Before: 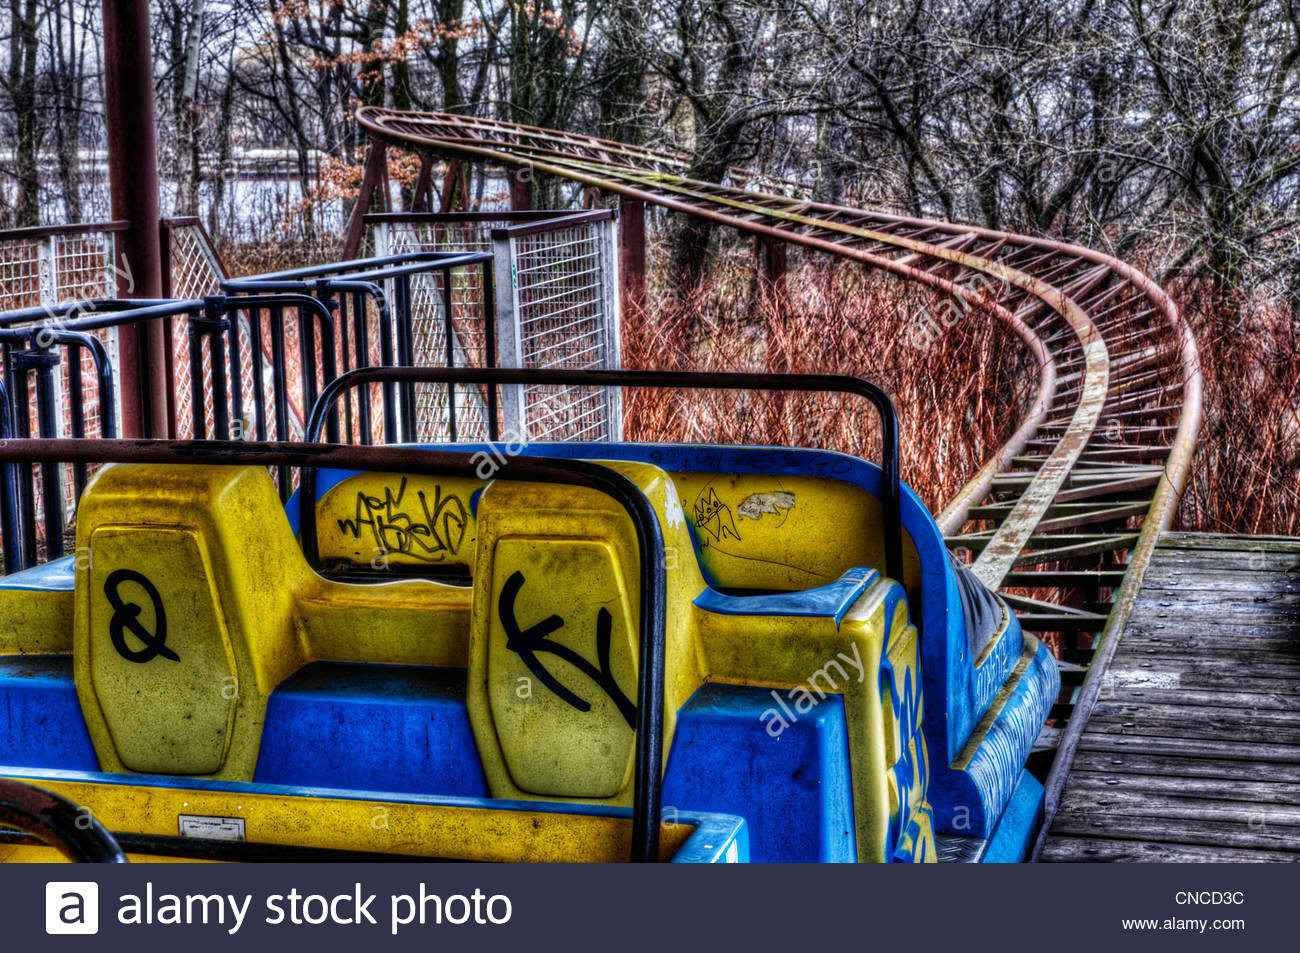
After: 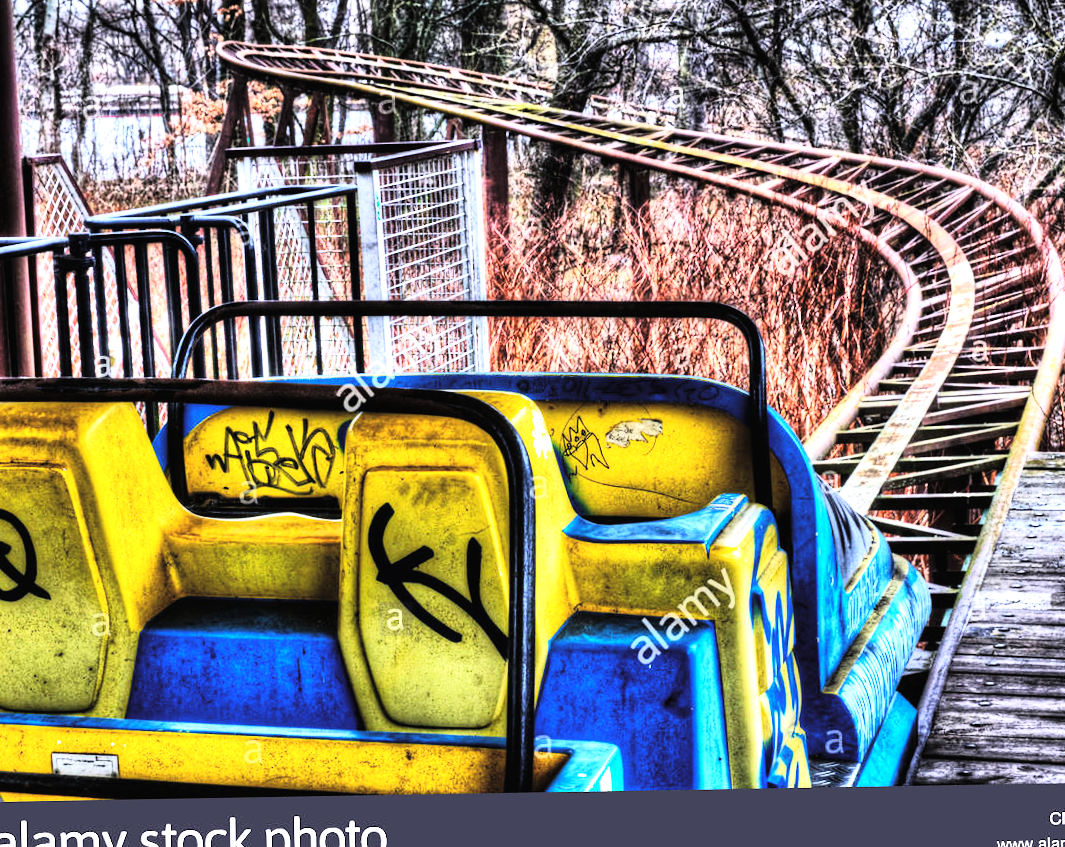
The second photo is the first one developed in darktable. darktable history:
exposure: black level correction -0.005, exposure 1 EV, compensate highlight preservation false
crop: left 9.807%, top 6.259%, right 7.334%, bottom 2.177%
tone curve: curves: ch0 [(0.016, 0.011) (0.094, 0.016) (0.469, 0.508) (0.721, 0.862) (1, 1)], color space Lab, linked channels, preserve colors none
rotate and perspective: rotation -1°, crop left 0.011, crop right 0.989, crop top 0.025, crop bottom 0.975
